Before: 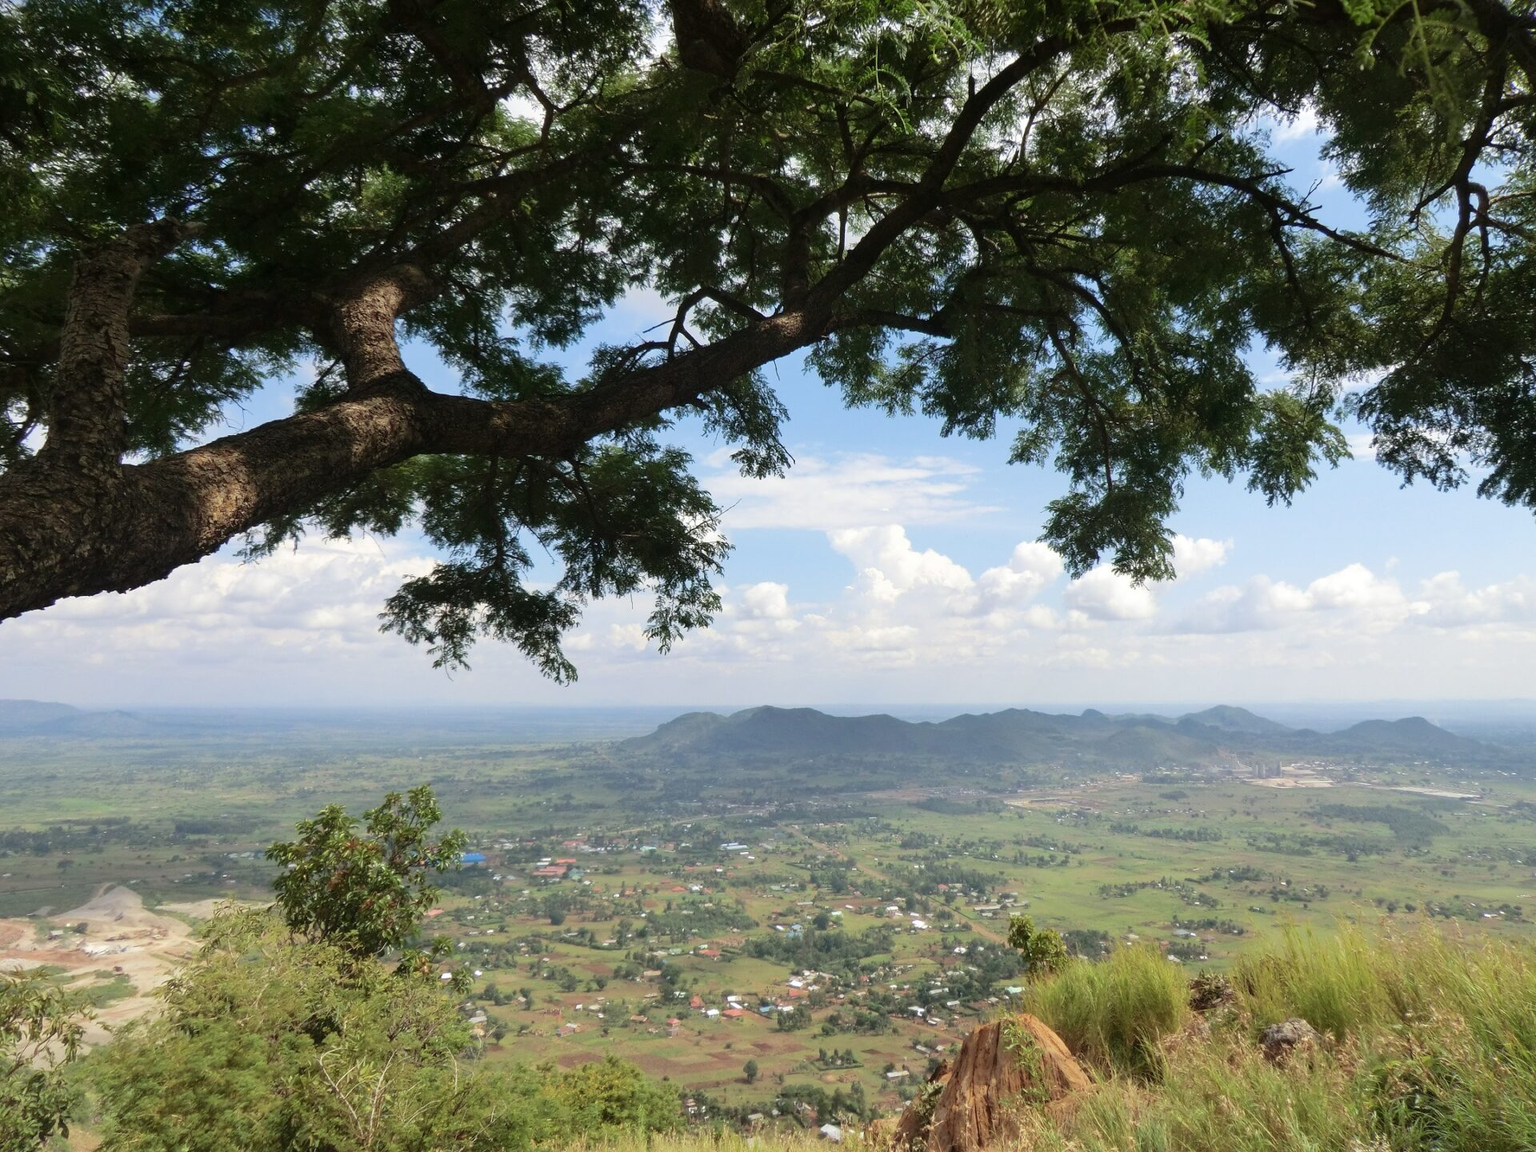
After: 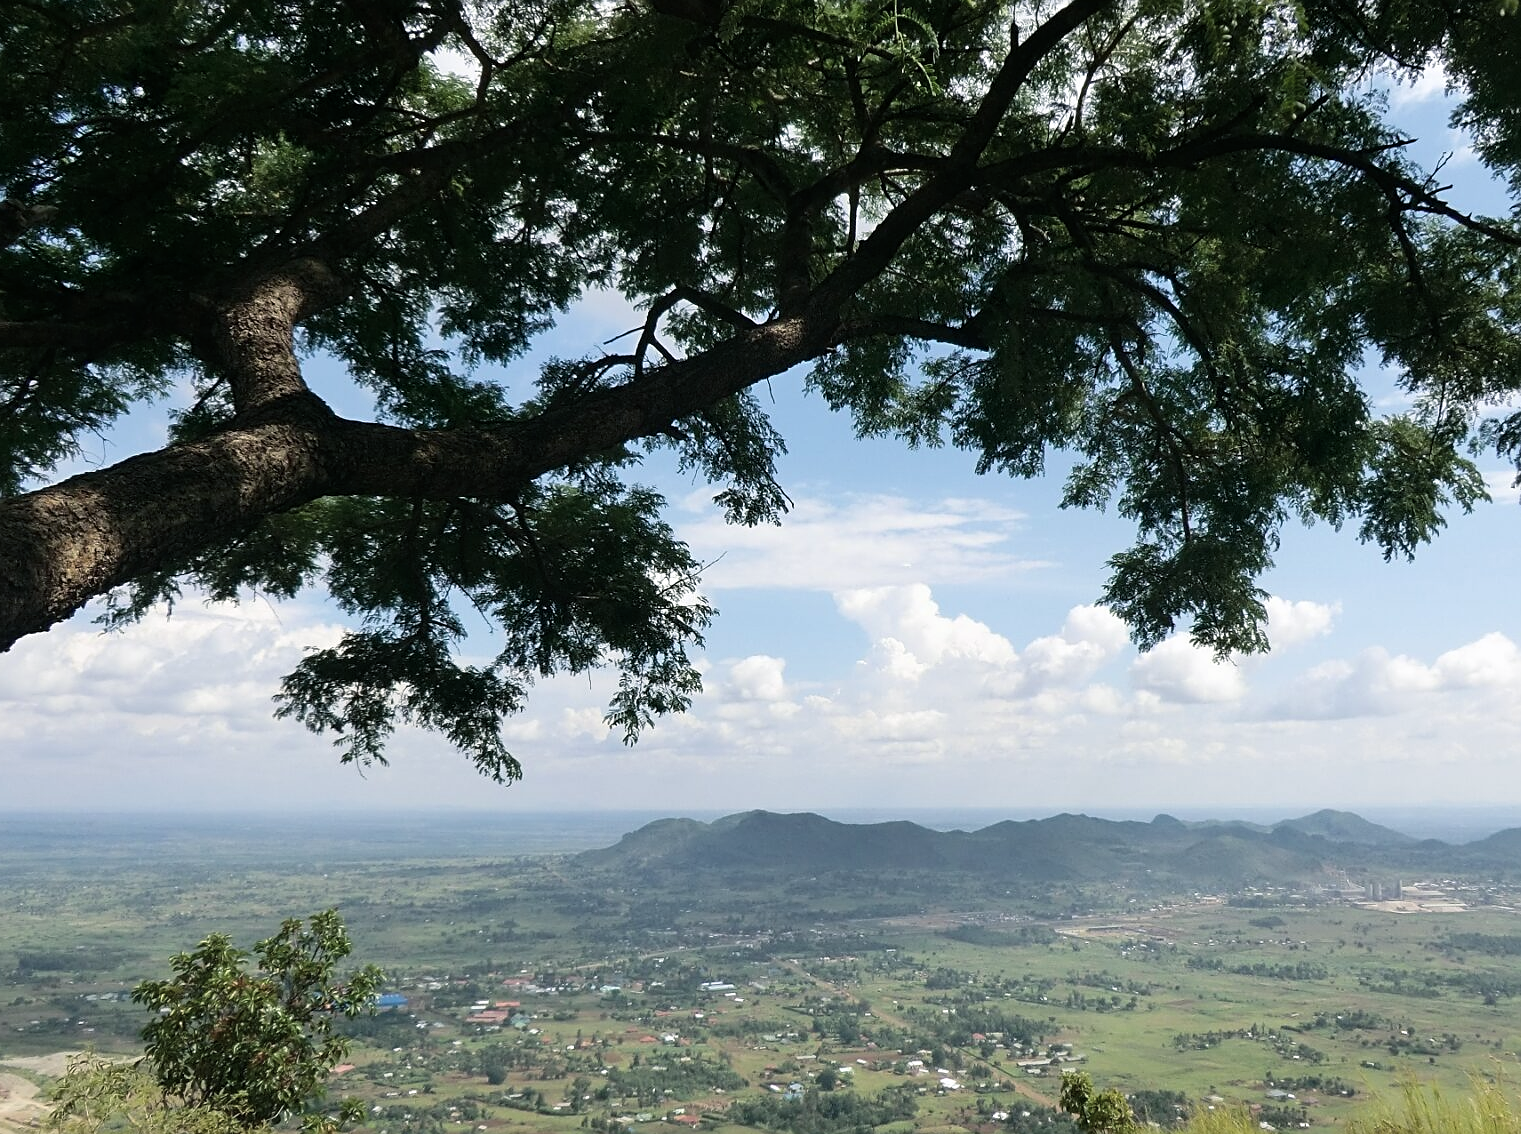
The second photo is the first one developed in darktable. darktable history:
crop and rotate: left 10.446%, top 5.014%, right 10.321%, bottom 16.167%
sharpen: amount 0.5
contrast brightness saturation: contrast 0.098, saturation -0.377
exposure: exposure -0.026 EV, compensate highlight preservation false
color balance rgb: power › luminance -7.983%, power › chroma 1.077%, power › hue 216.94°, perceptual saturation grading › global saturation 30.044%, global vibrance 20%
